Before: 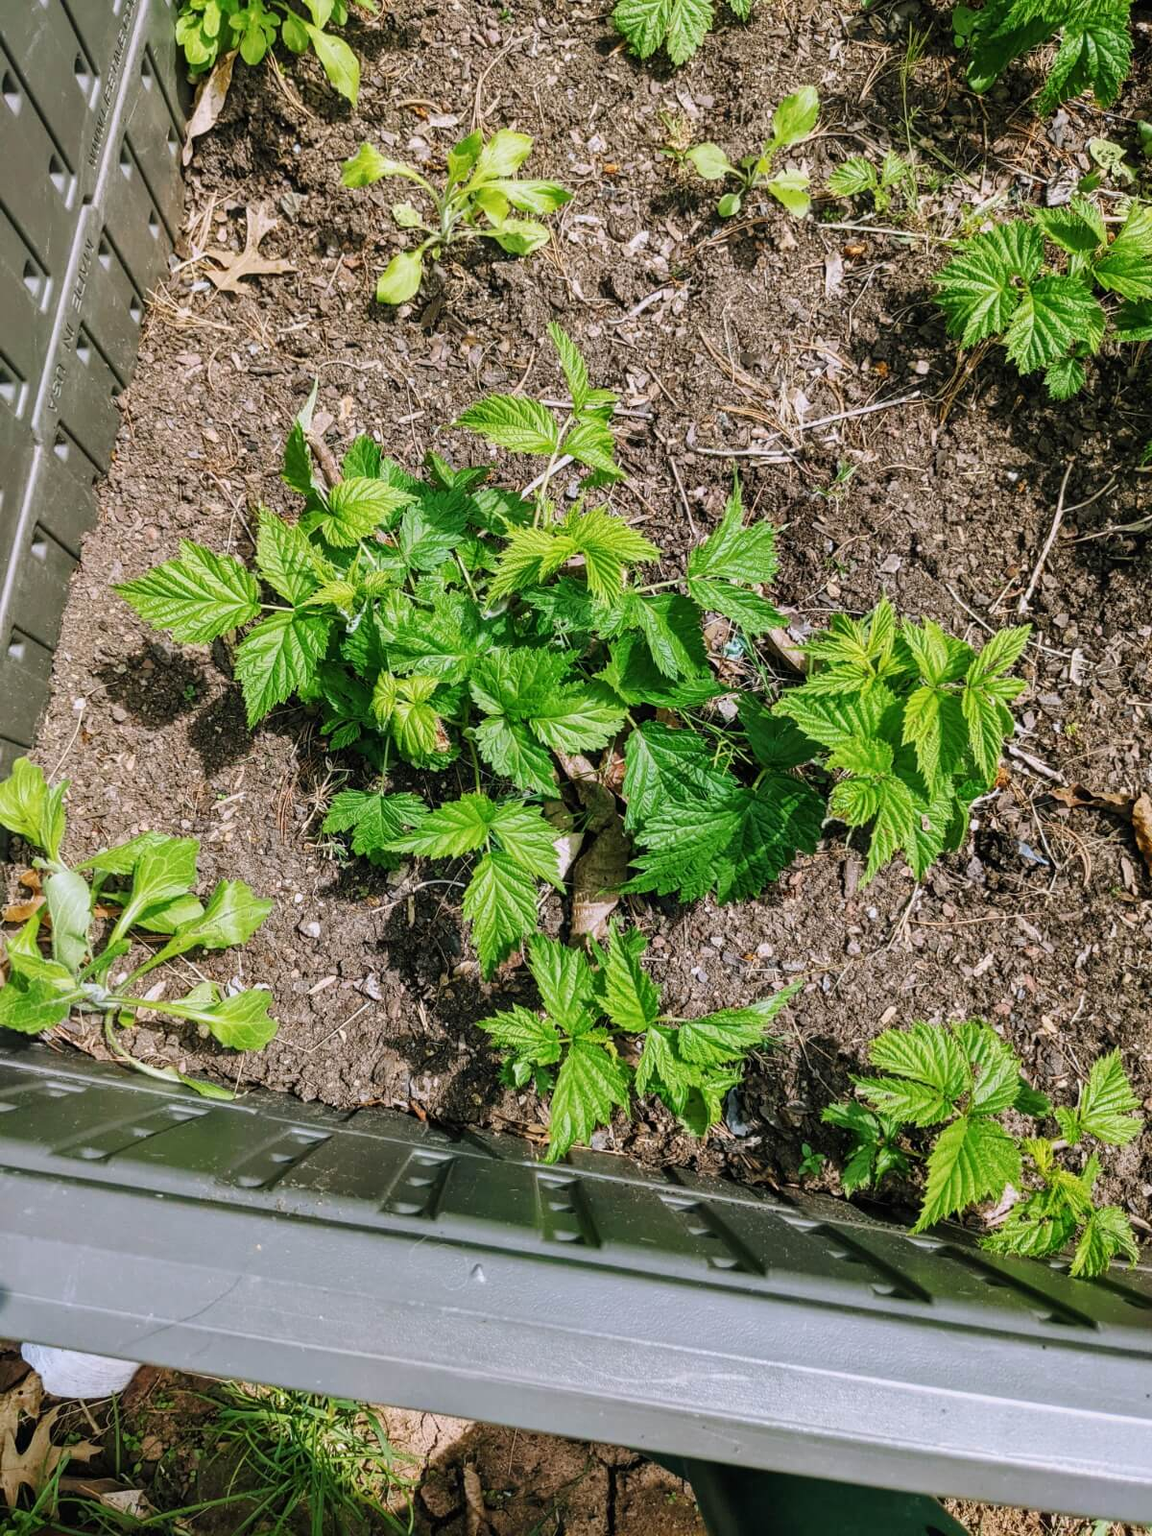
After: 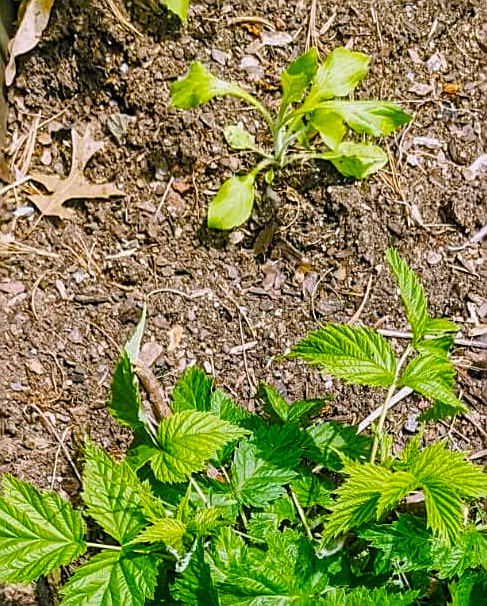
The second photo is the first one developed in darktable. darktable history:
crop: left 15.452%, top 5.459%, right 43.956%, bottom 56.62%
sharpen: on, module defaults
shadows and highlights: low approximation 0.01, soften with gaussian
color balance rgb: perceptual saturation grading › global saturation 20%, perceptual saturation grading › highlights 2.68%, perceptual saturation grading › shadows 50%
